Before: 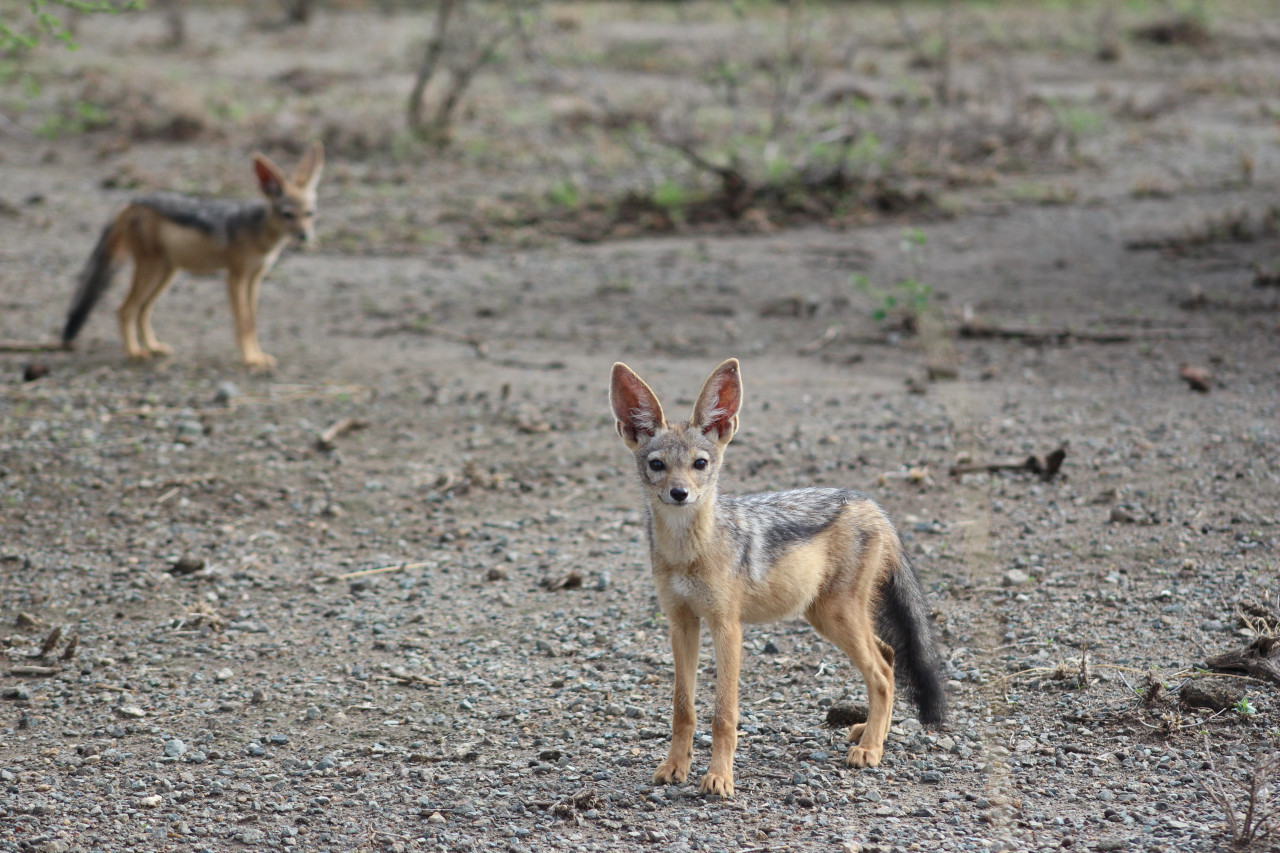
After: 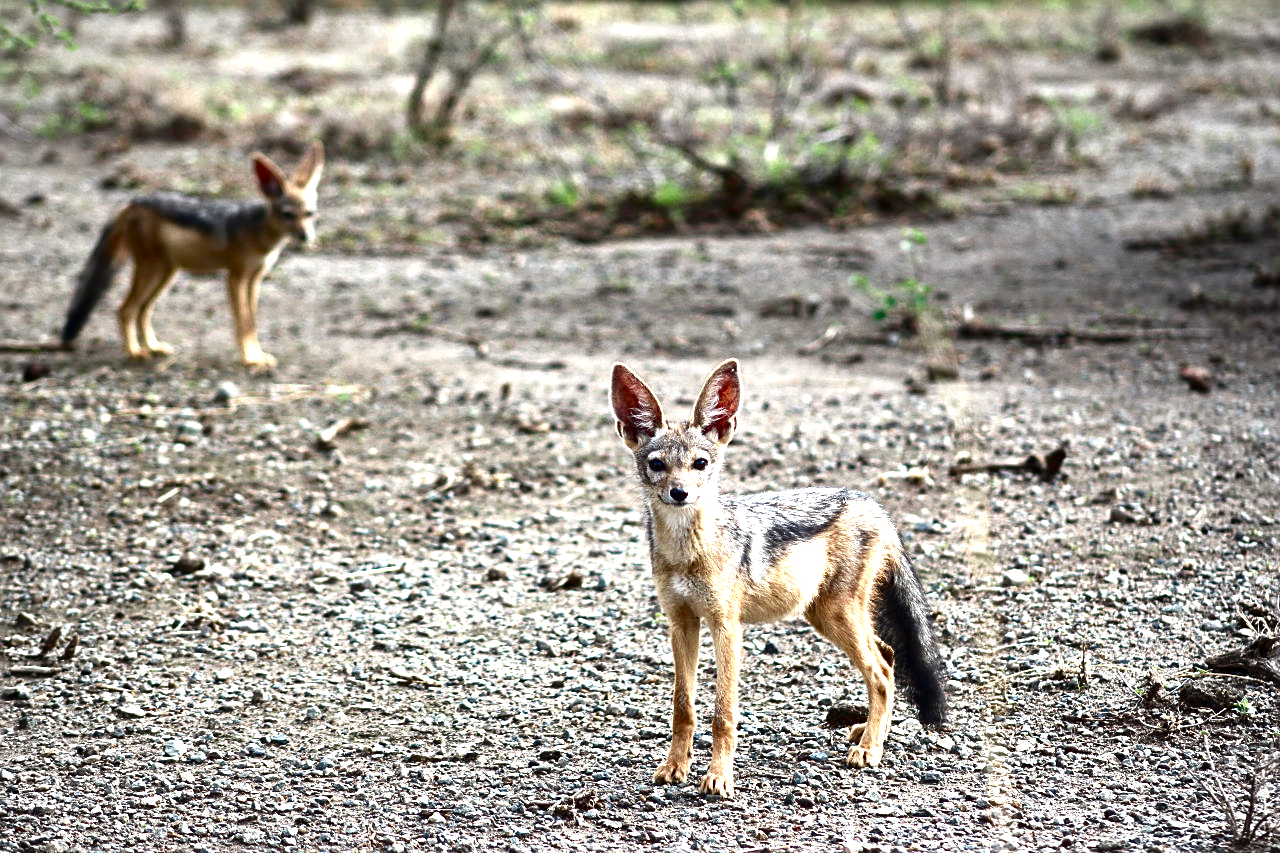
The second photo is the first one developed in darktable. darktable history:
sharpen: on, module defaults
vignetting: brightness -0.279
exposure: black level correction 0, exposure 1.367 EV, compensate exposure bias true, compensate highlight preservation false
contrast brightness saturation: contrast 0.087, brightness -0.592, saturation 0.169
